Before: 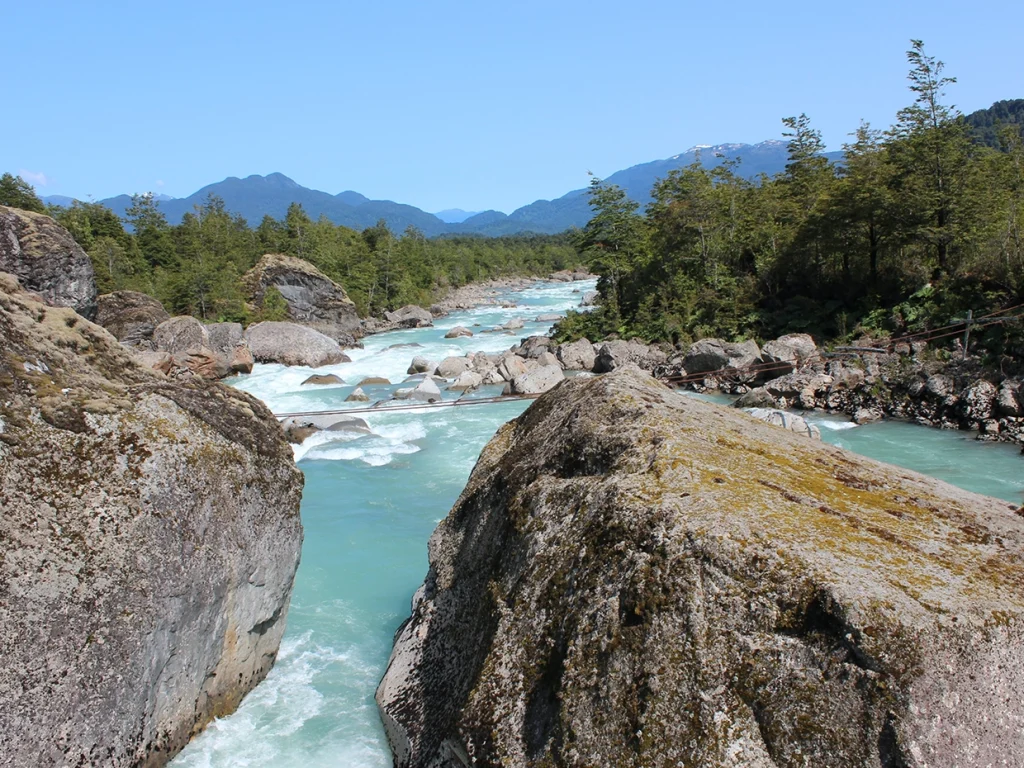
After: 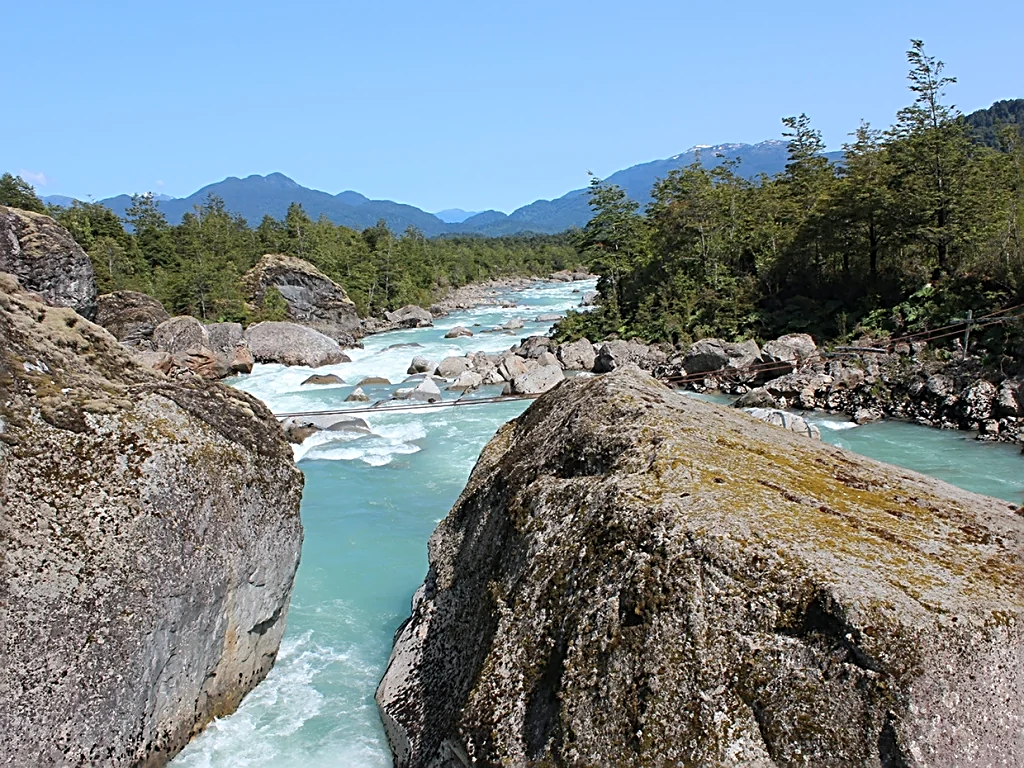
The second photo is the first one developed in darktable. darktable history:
sharpen: radius 2.597, amount 0.684
